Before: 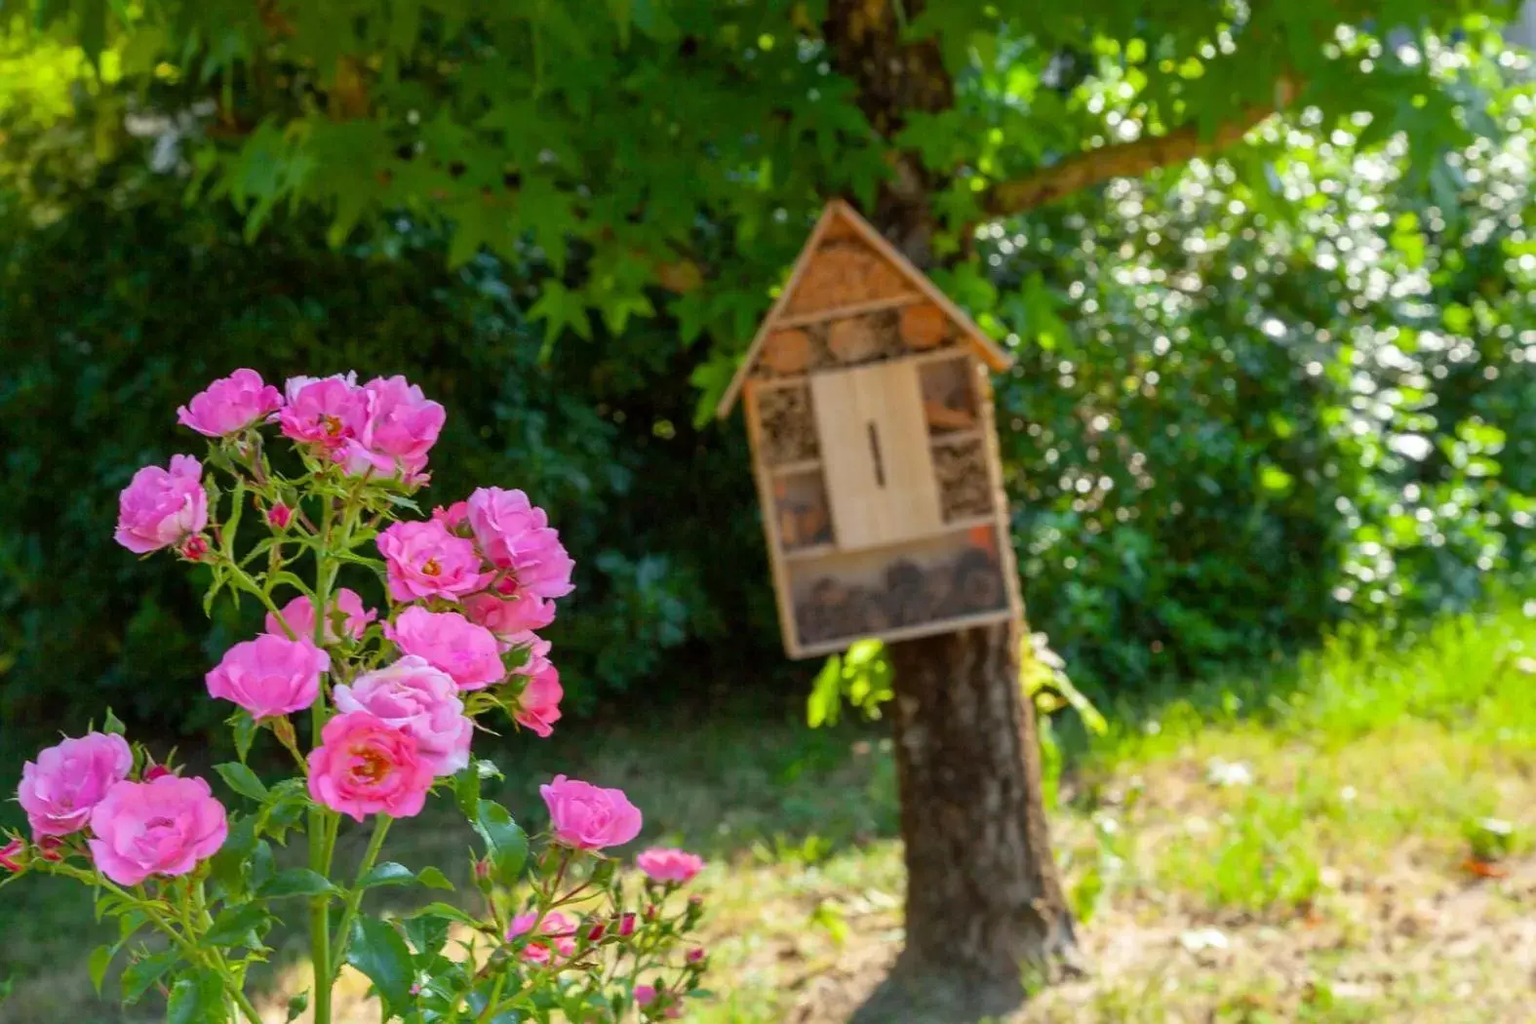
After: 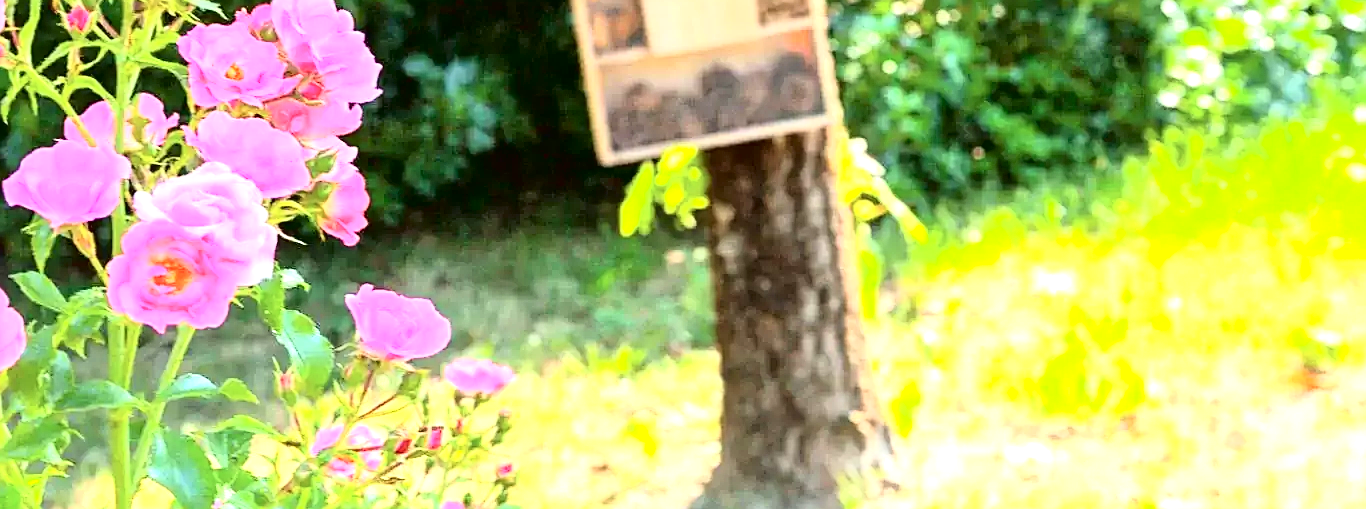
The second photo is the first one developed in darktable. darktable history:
crop and rotate: left 13.26%, top 48.602%, bottom 2.842%
exposure: exposure 1.52 EV, compensate highlight preservation false
tone curve: curves: ch0 [(0, 0.016) (0.11, 0.039) (0.259, 0.235) (0.383, 0.437) (0.499, 0.597) (0.733, 0.867) (0.843, 0.948) (1, 1)], color space Lab, independent channels, preserve colors none
tone equalizer: edges refinement/feathering 500, mask exposure compensation -1.57 EV, preserve details no
sharpen: on, module defaults
